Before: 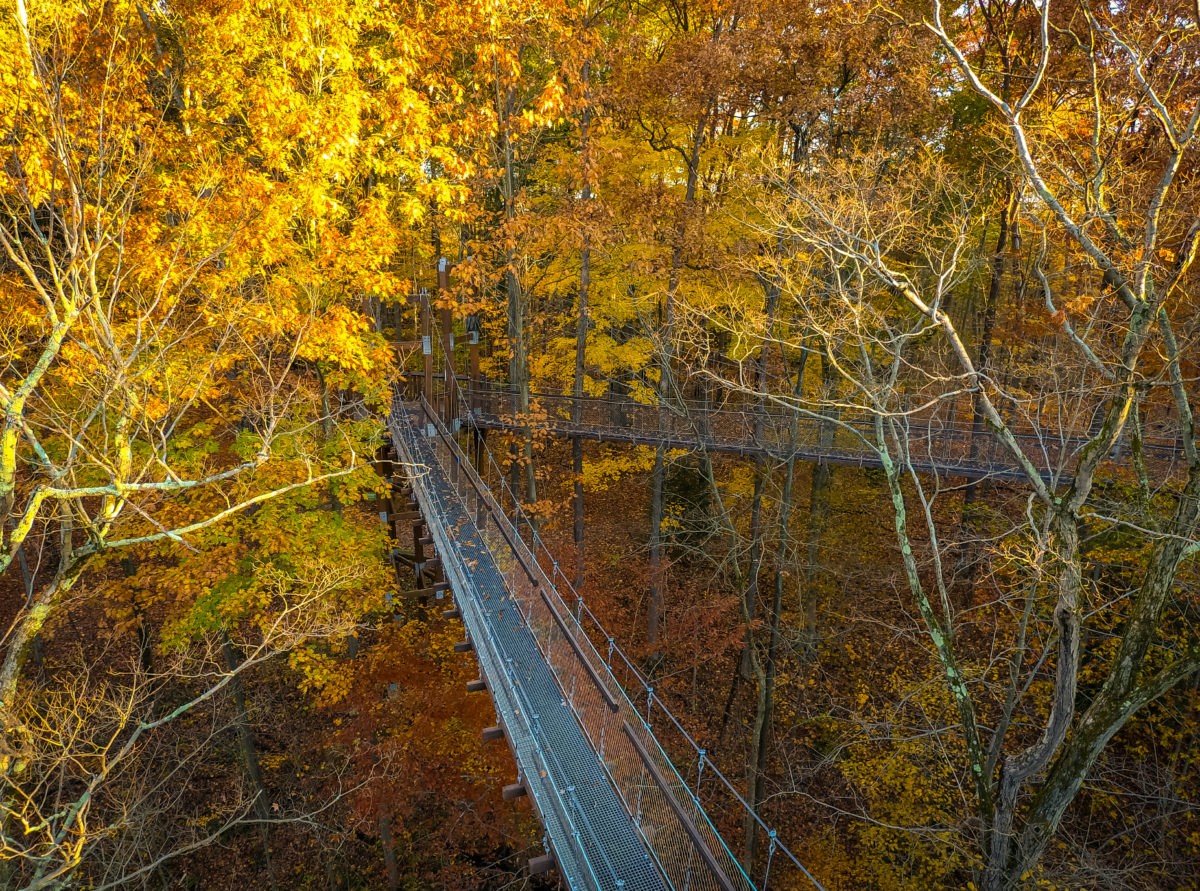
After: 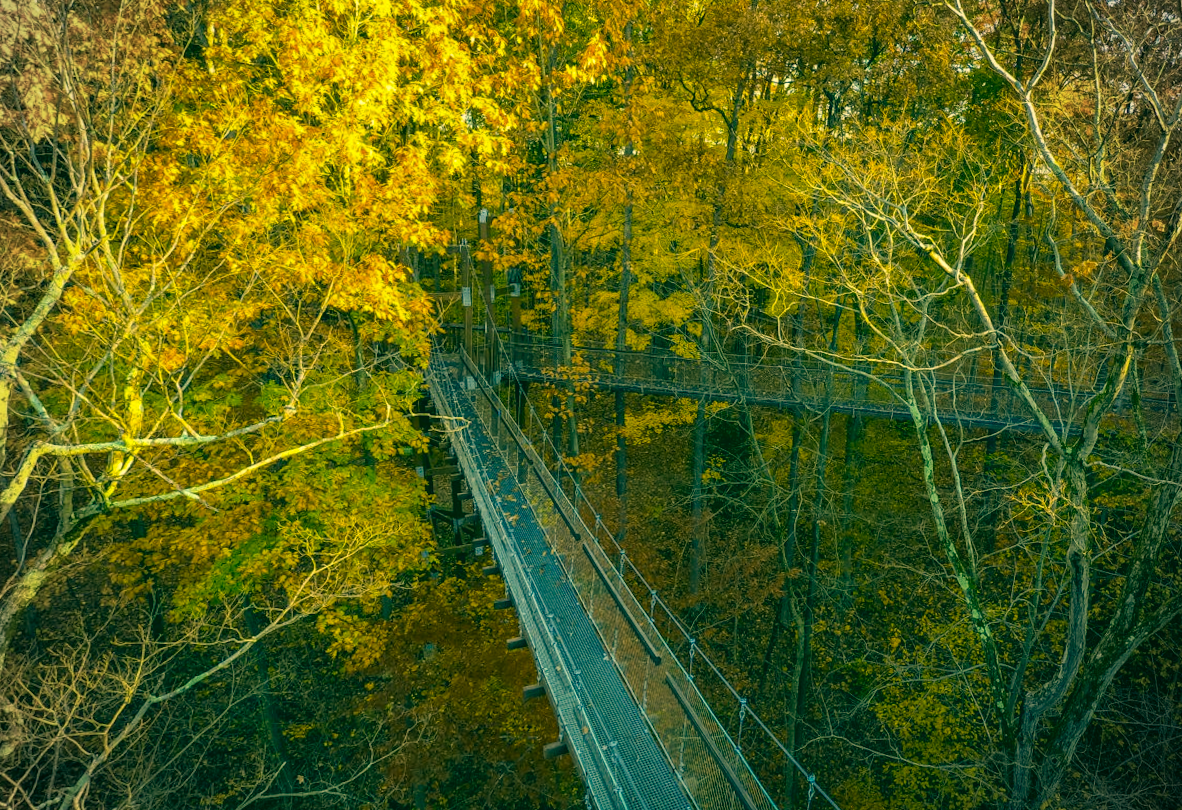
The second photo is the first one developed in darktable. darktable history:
vignetting: fall-off radius 45%, brightness -0.33
rotate and perspective: rotation -0.013°, lens shift (vertical) -0.027, lens shift (horizontal) 0.178, crop left 0.016, crop right 0.989, crop top 0.082, crop bottom 0.918
color correction: highlights a* 1.83, highlights b* 34.02, shadows a* -36.68, shadows b* -5.48
